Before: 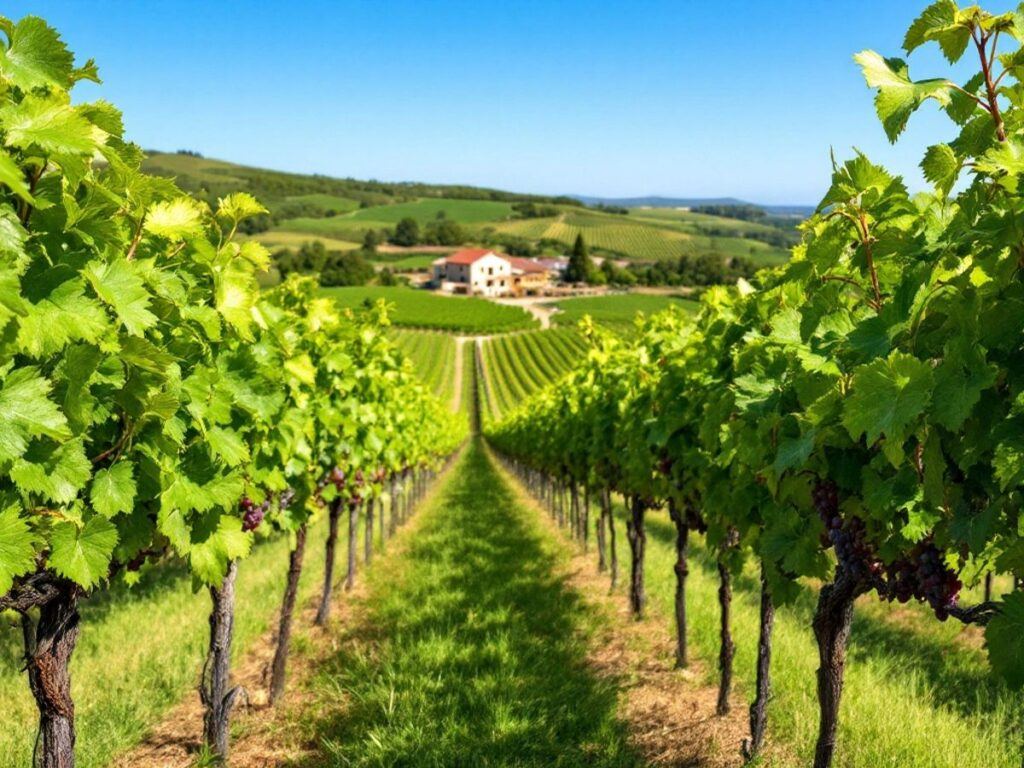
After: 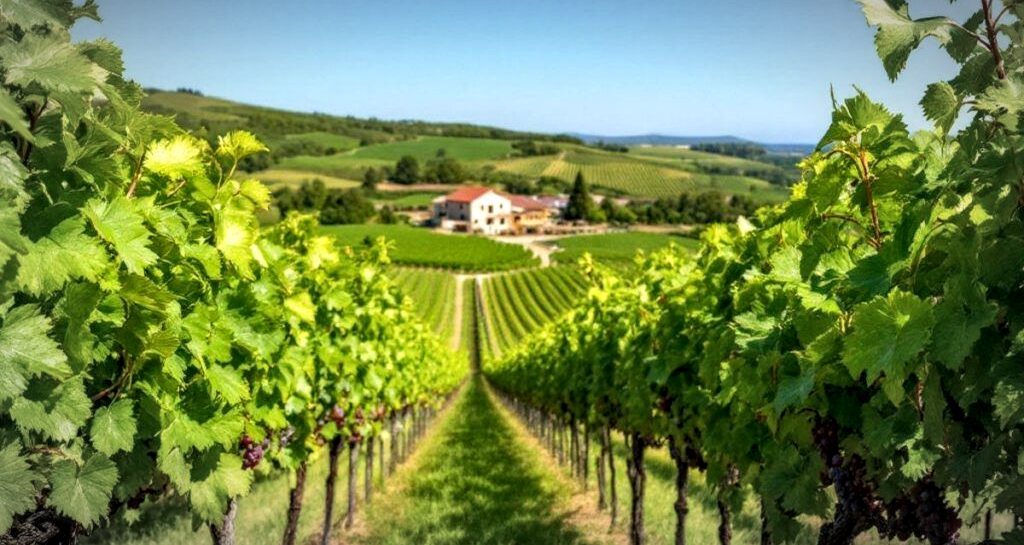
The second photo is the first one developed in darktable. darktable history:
vignetting: automatic ratio true
exposure: black level correction 0.001, compensate highlight preservation false
crop and rotate: top 8.127%, bottom 20.835%
local contrast: on, module defaults
